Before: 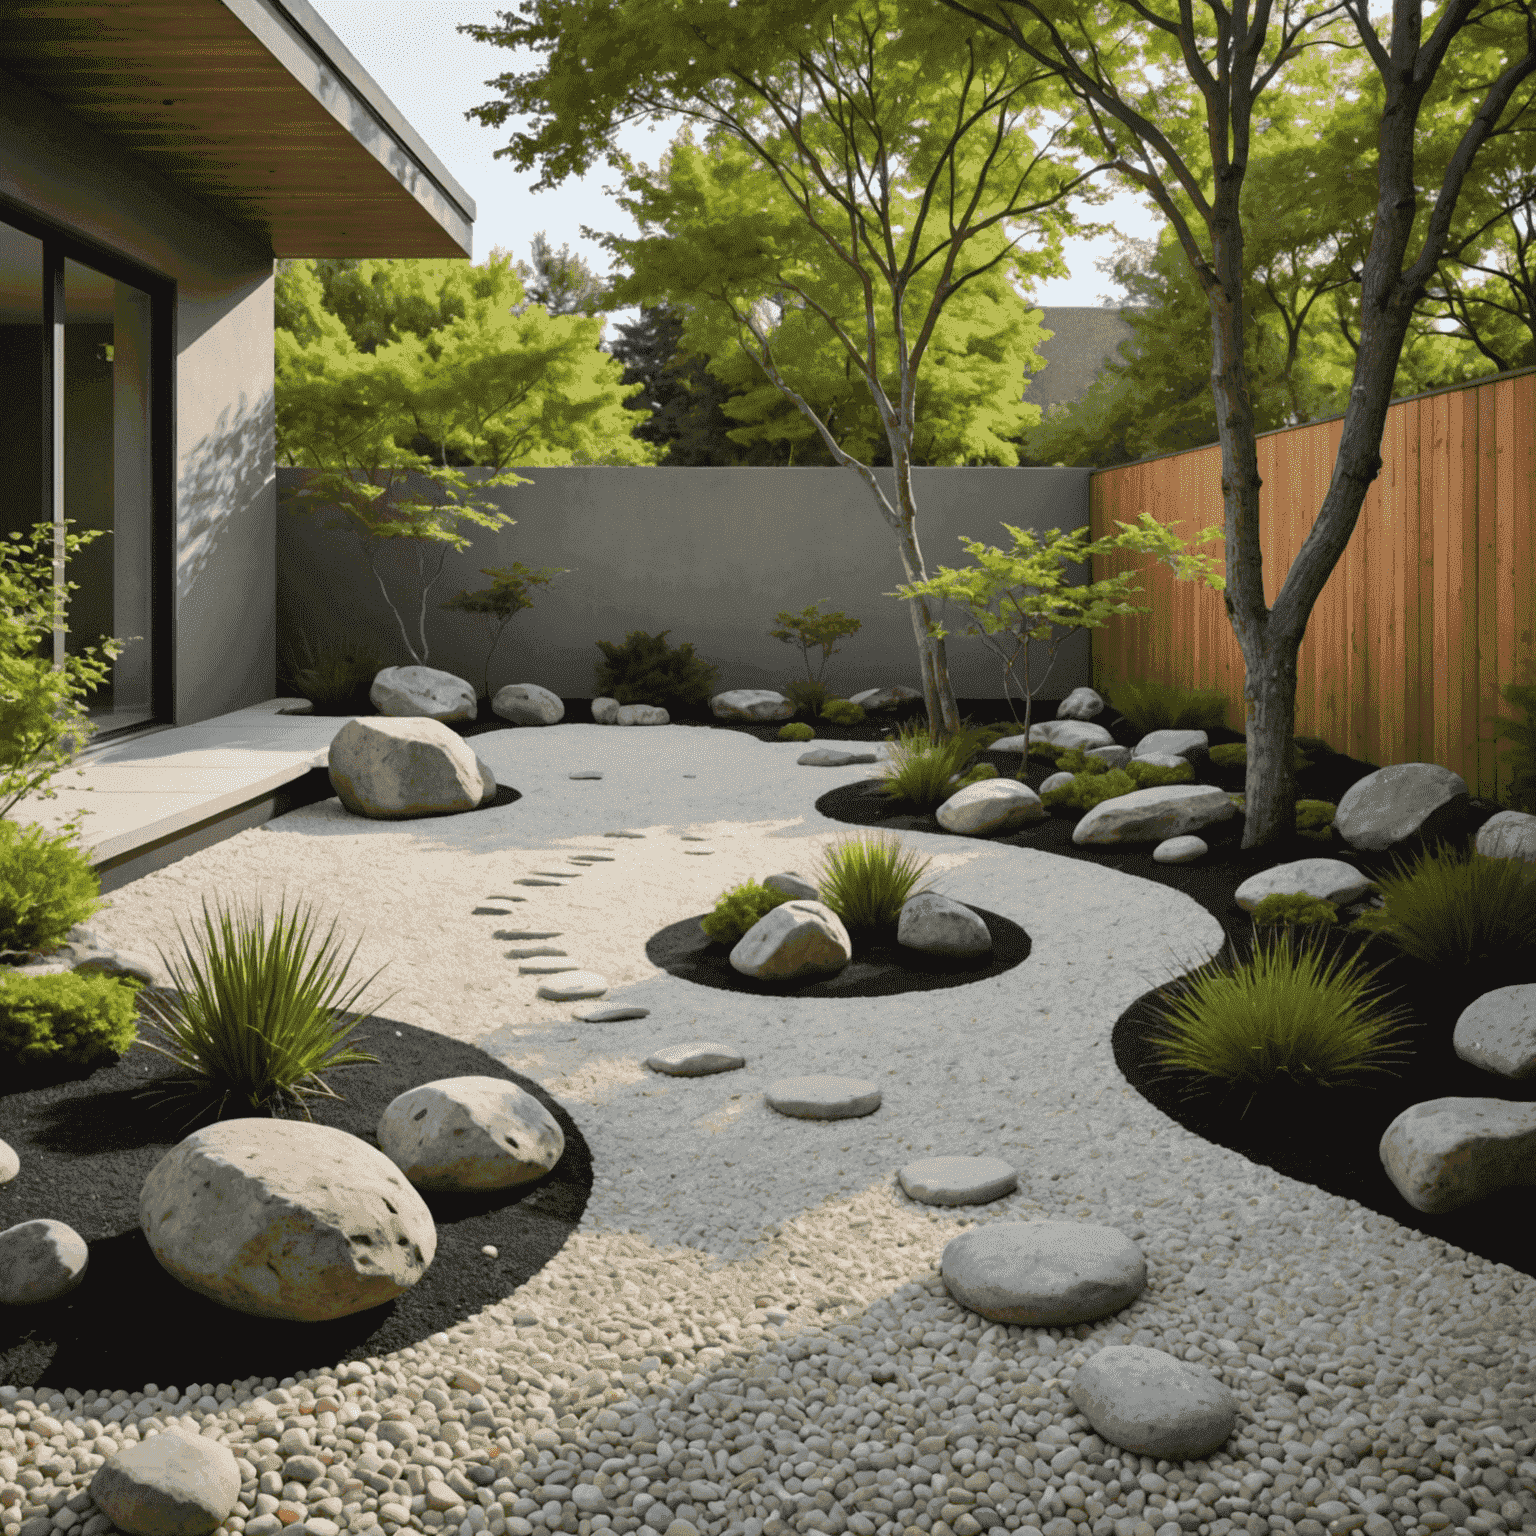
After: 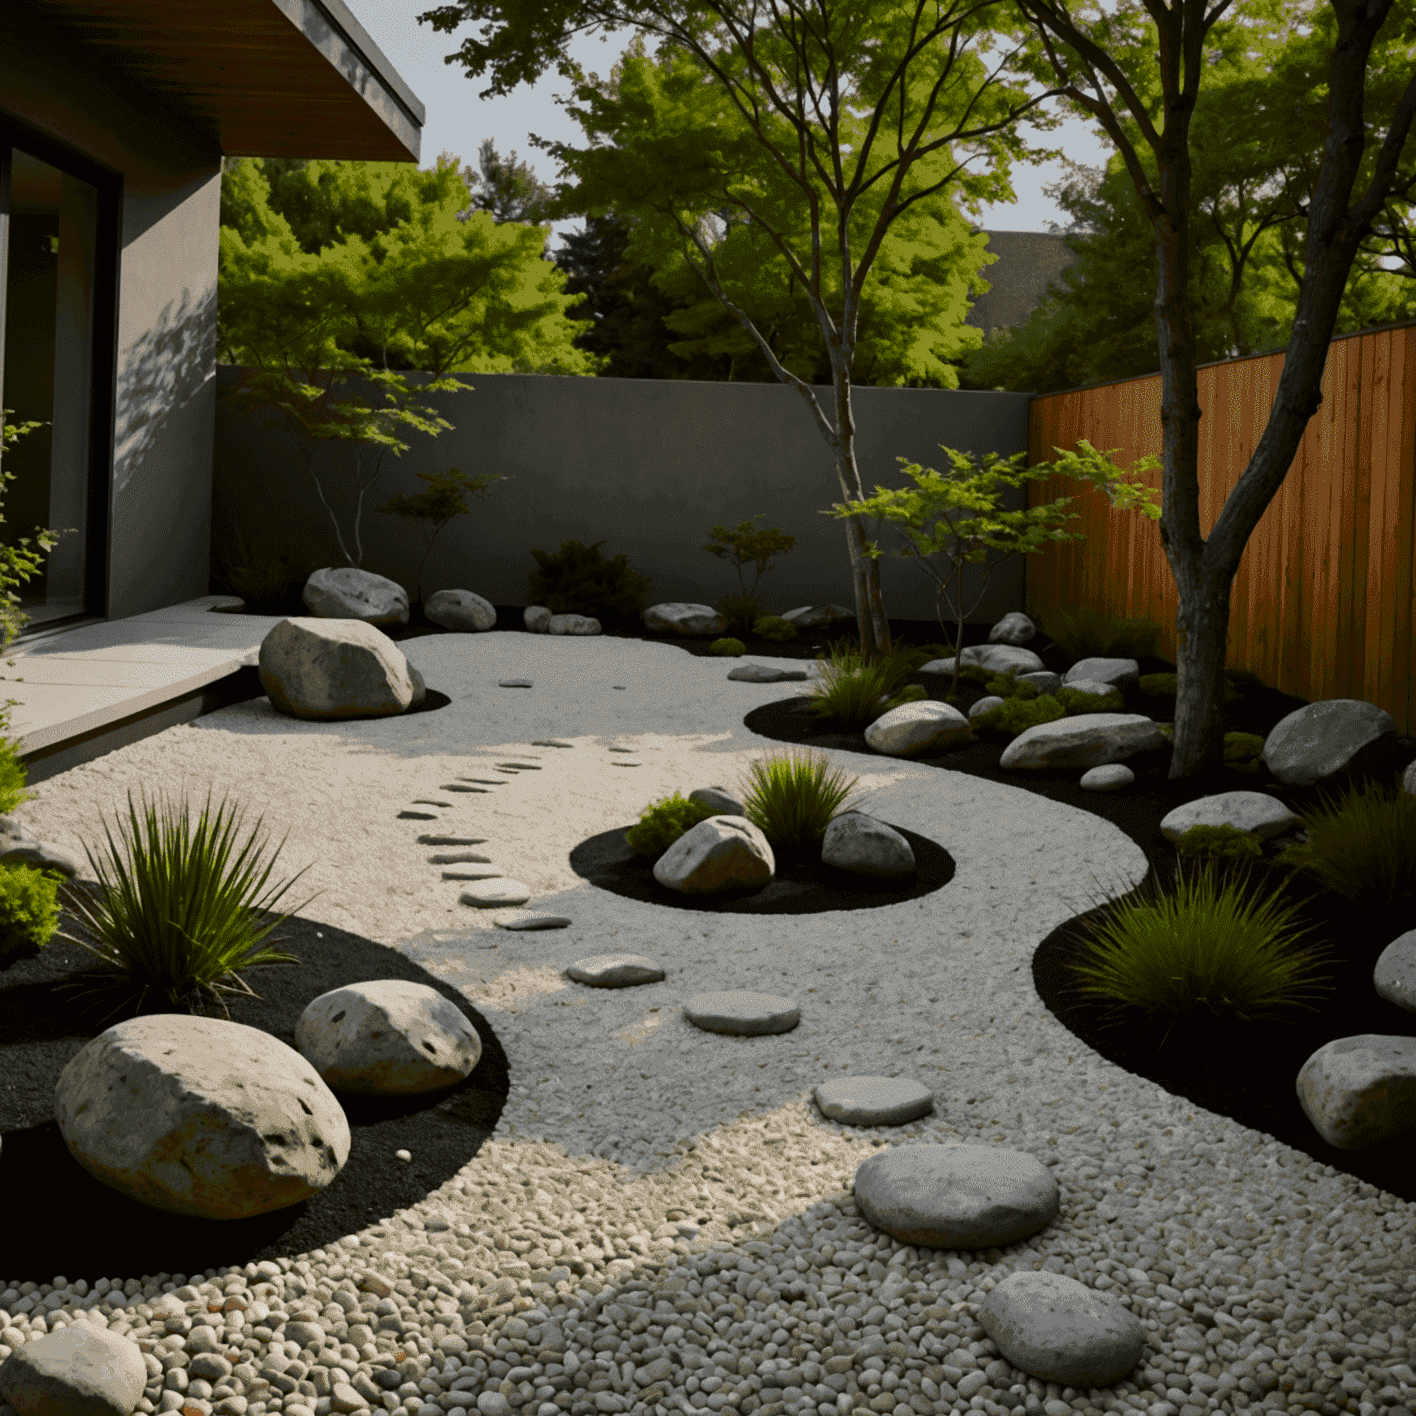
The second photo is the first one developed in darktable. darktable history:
shadows and highlights: shadows 12, white point adjustment 1.2, soften with gaussian
graduated density: on, module defaults
crop and rotate: angle -1.96°, left 3.097%, top 4.154%, right 1.586%, bottom 0.529%
contrast brightness saturation: contrast 0.13, brightness -0.24, saturation 0.14
